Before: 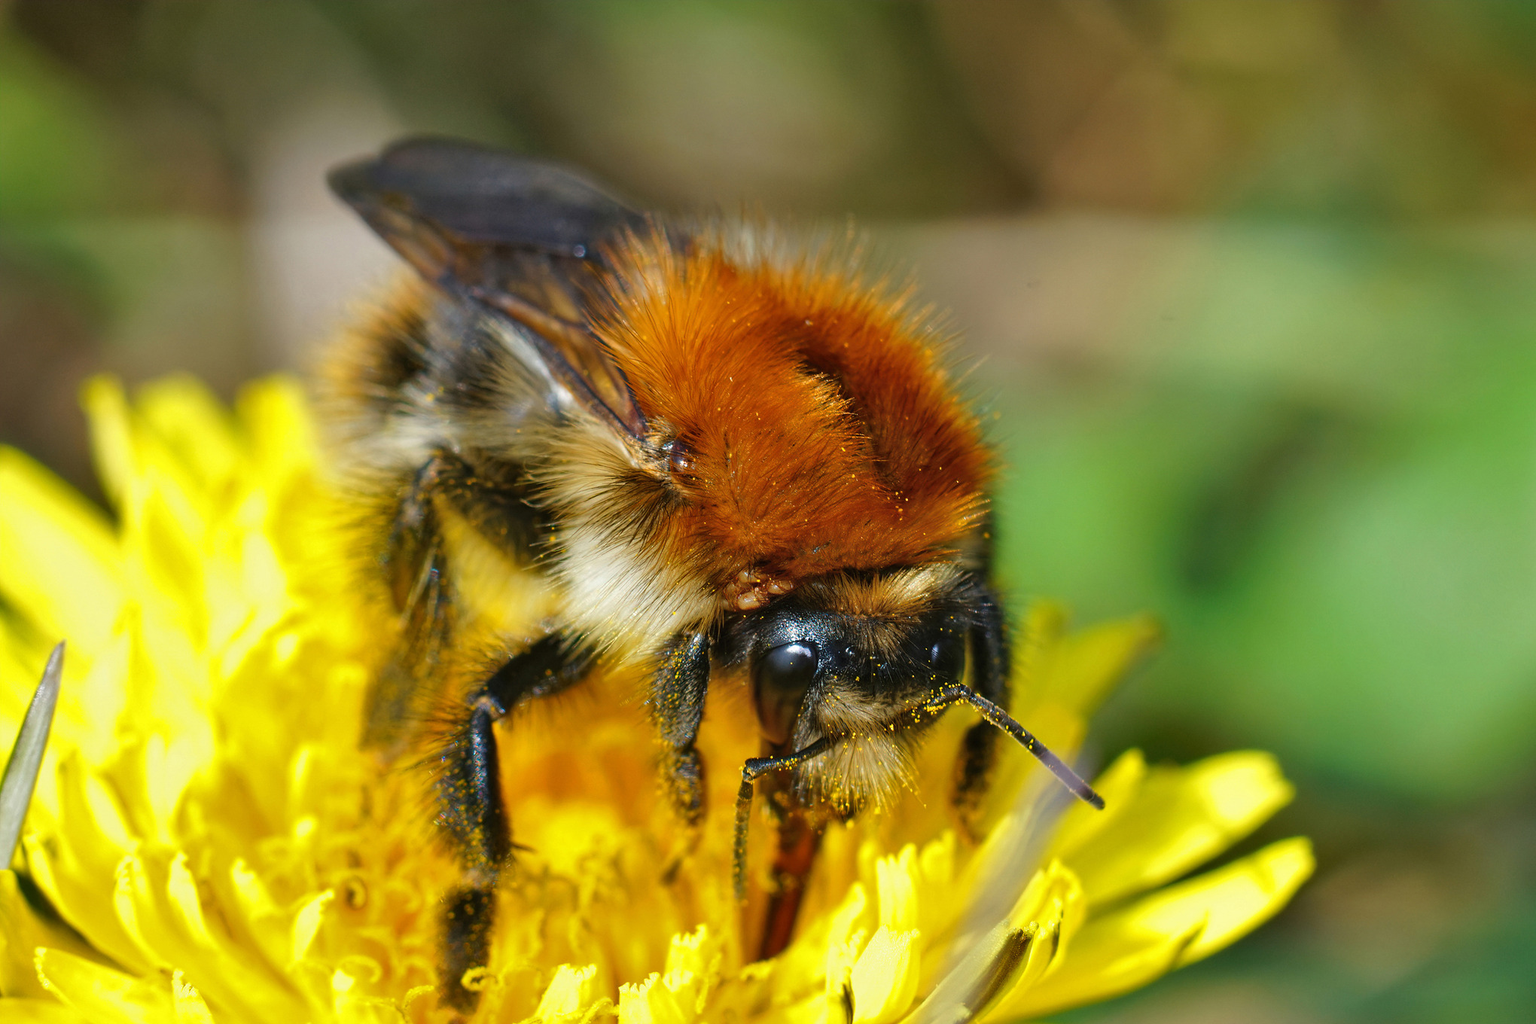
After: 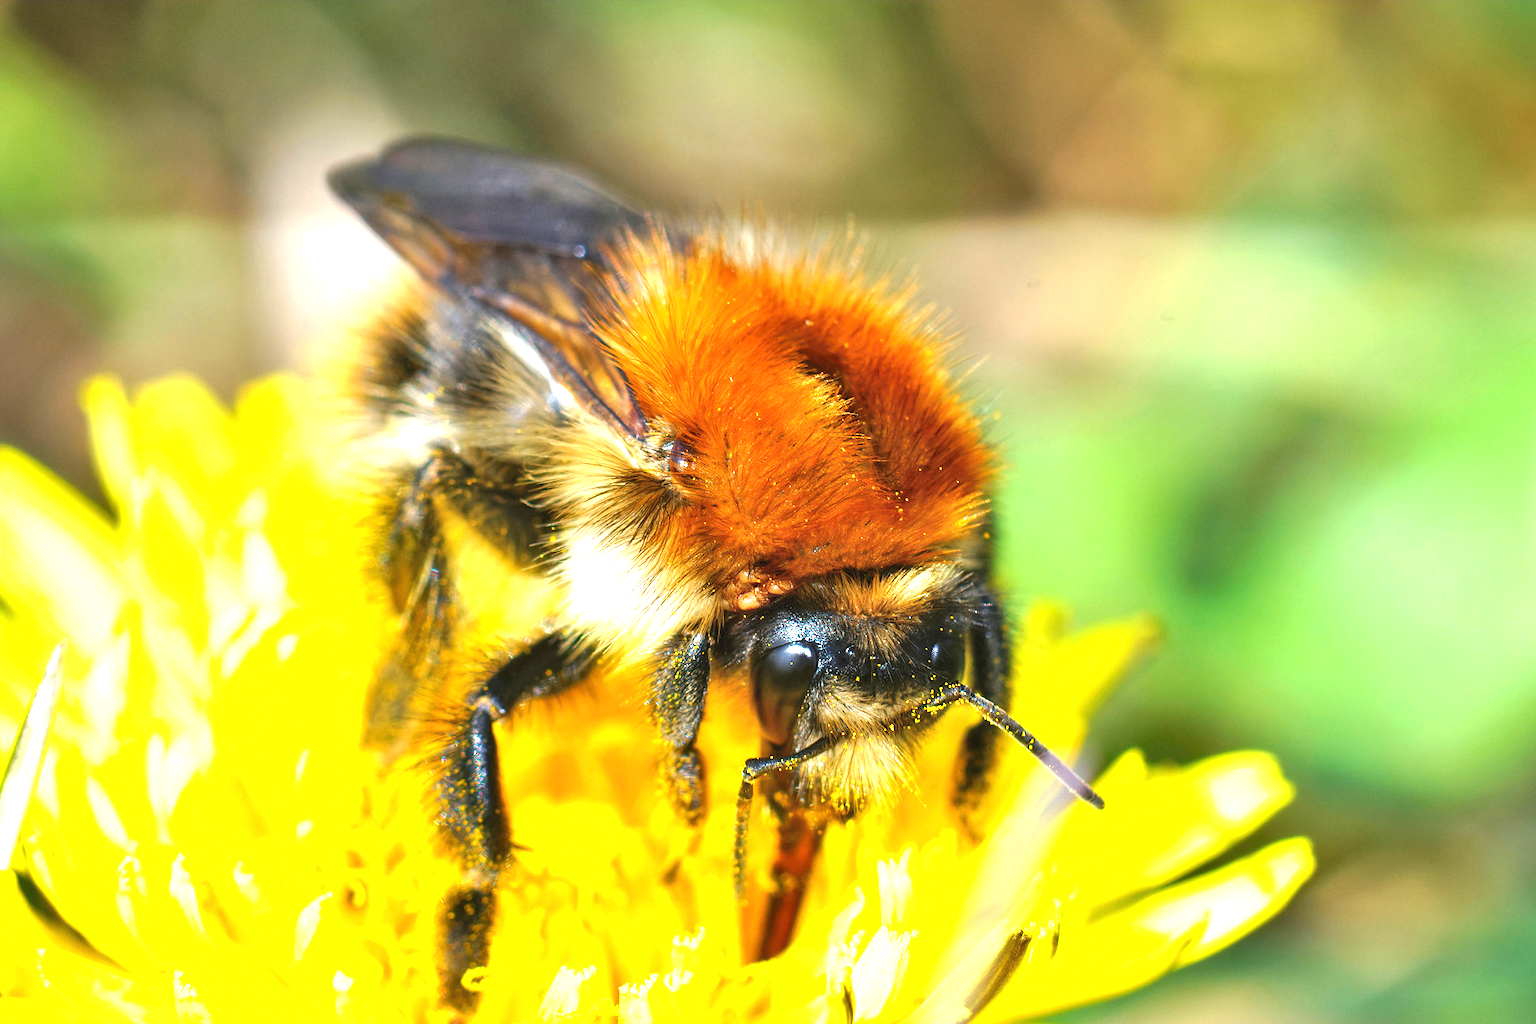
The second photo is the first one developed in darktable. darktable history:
exposure: black level correction 0, exposure 1.45 EV, compensate exposure bias true, compensate highlight preservation false
white balance: red 1.004, blue 1.024
